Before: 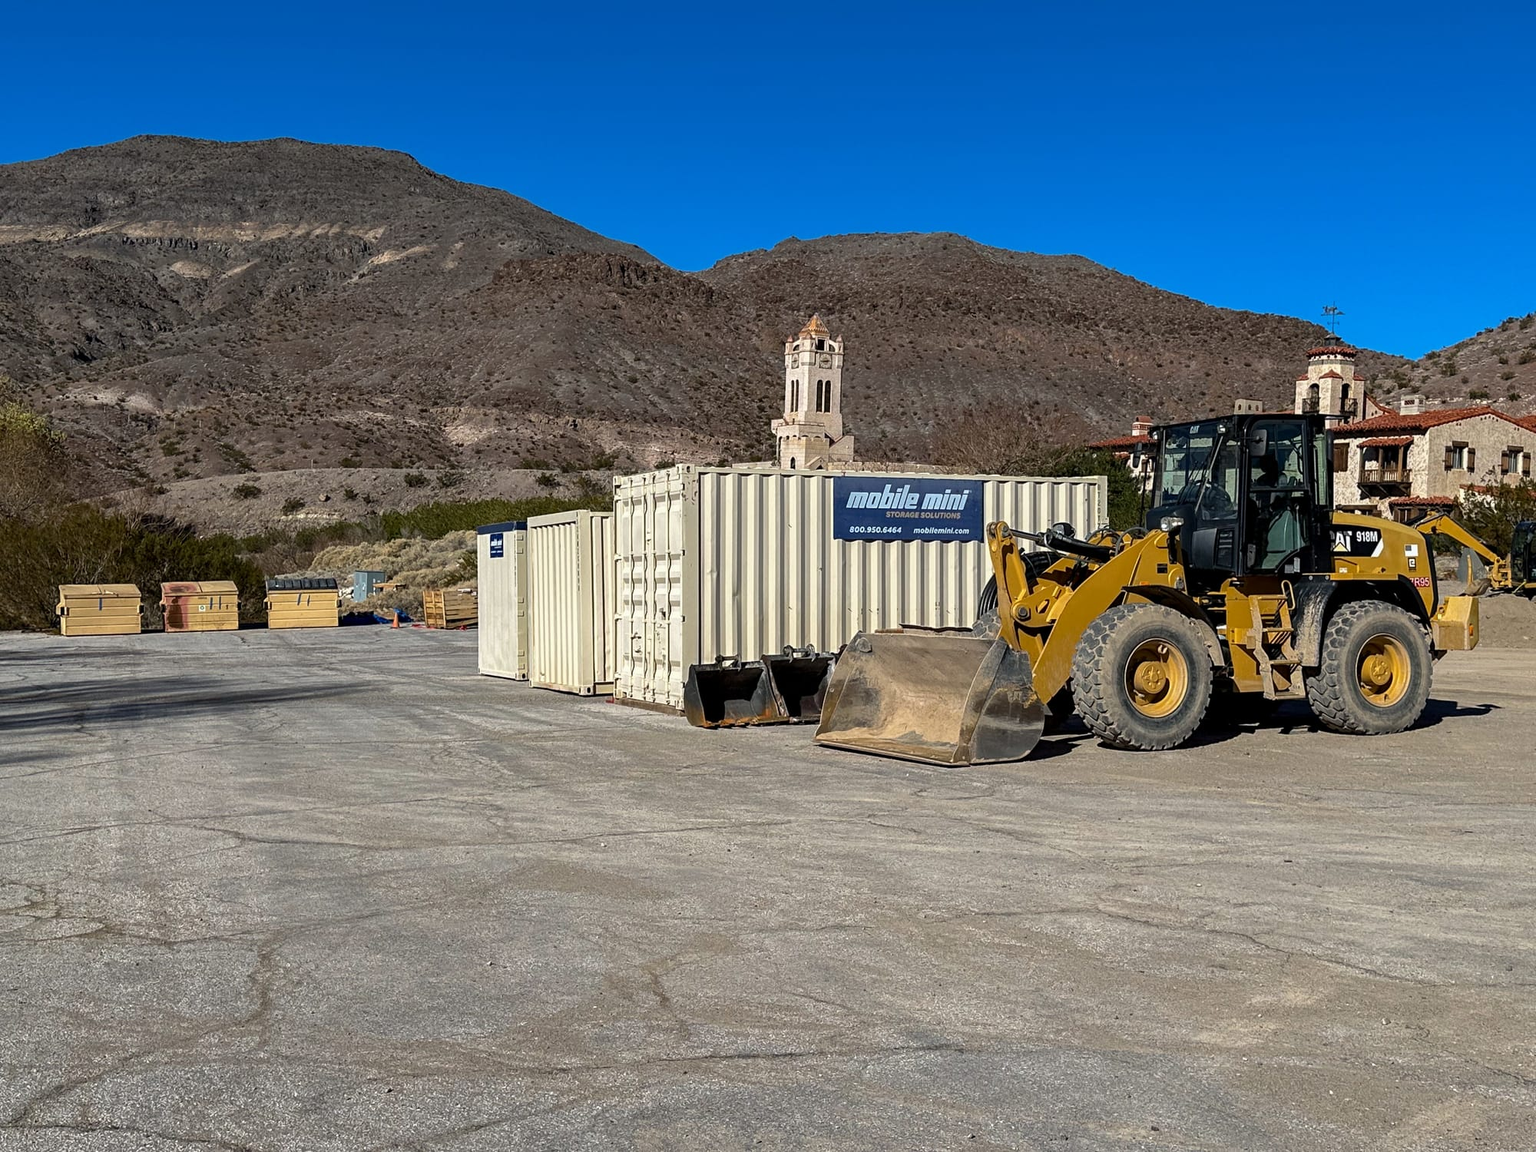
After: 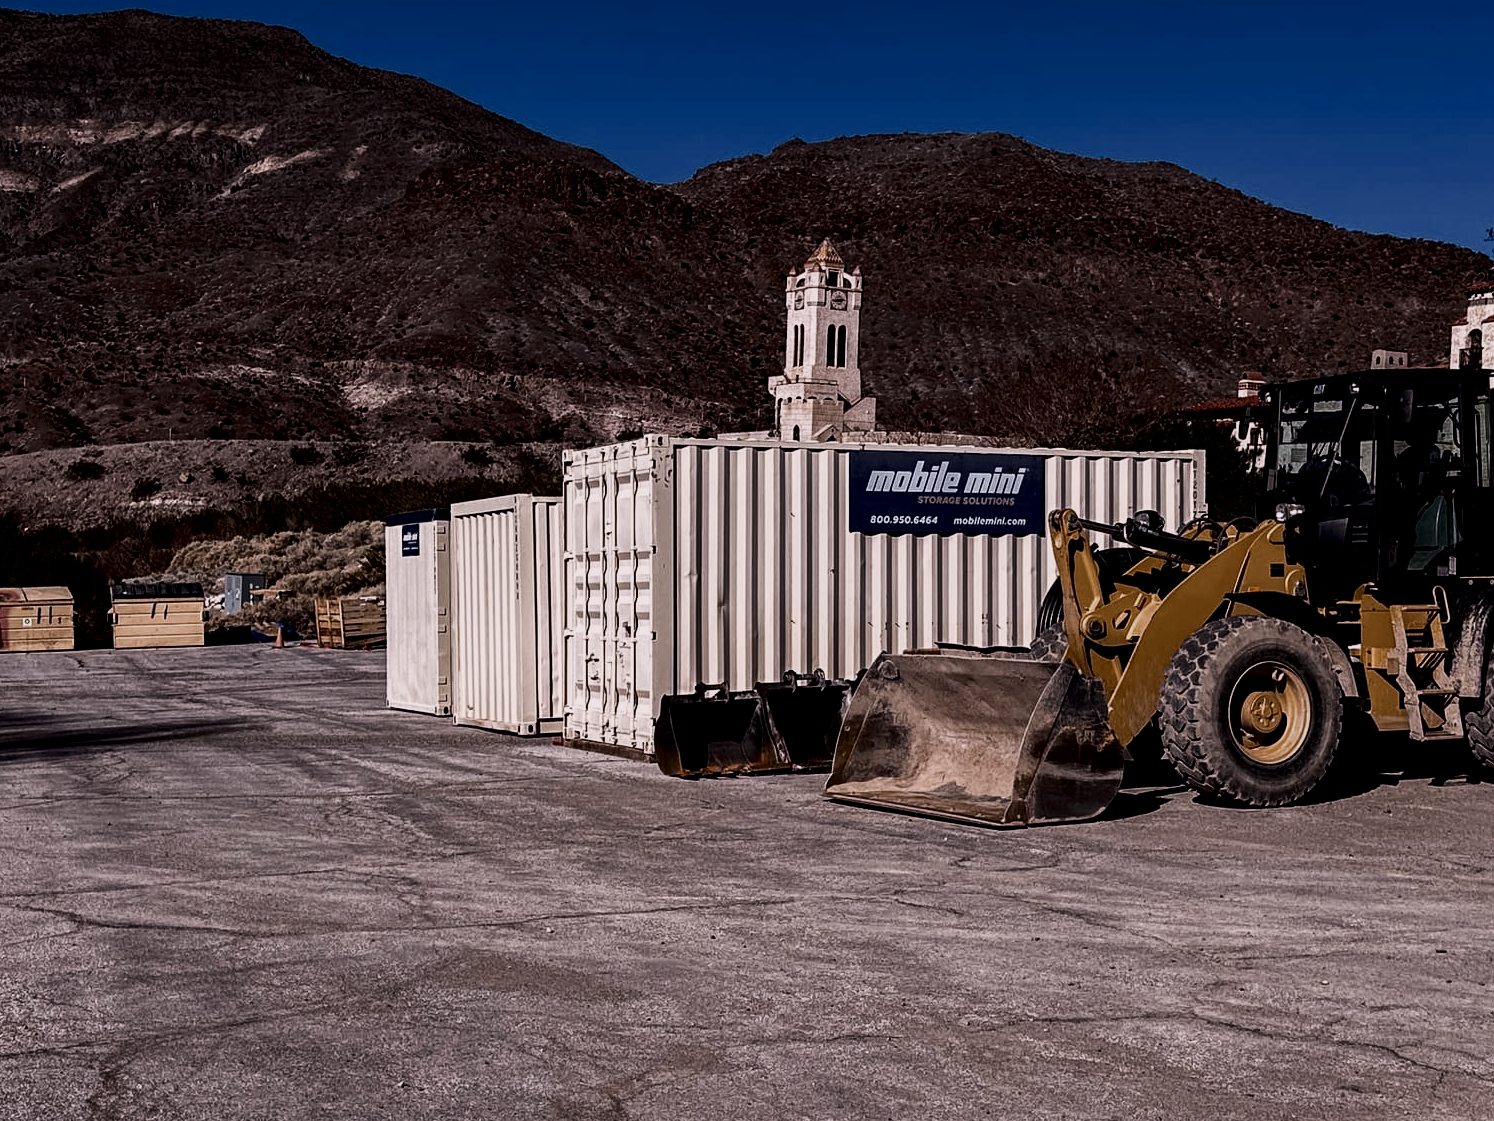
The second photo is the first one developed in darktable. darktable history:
local contrast: highlights 100%, shadows 100%, detail 120%, midtone range 0.2
filmic rgb: black relative exposure -5 EV, white relative exposure 3.5 EV, hardness 3.19, contrast 1.4, highlights saturation mix -30%
white balance: red 1.188, blue 1.11
contrast brightness saturation: contrast 0.09, brightness -0.59, saturation 0.17
color correction: saturation 0.5
shadows and highlights: shadows 12, white point adjustment 1.2, soften with gaussian
crop and rotate: left 11.831%, top 11.346%, right 13.429%, bottom 13.899%
